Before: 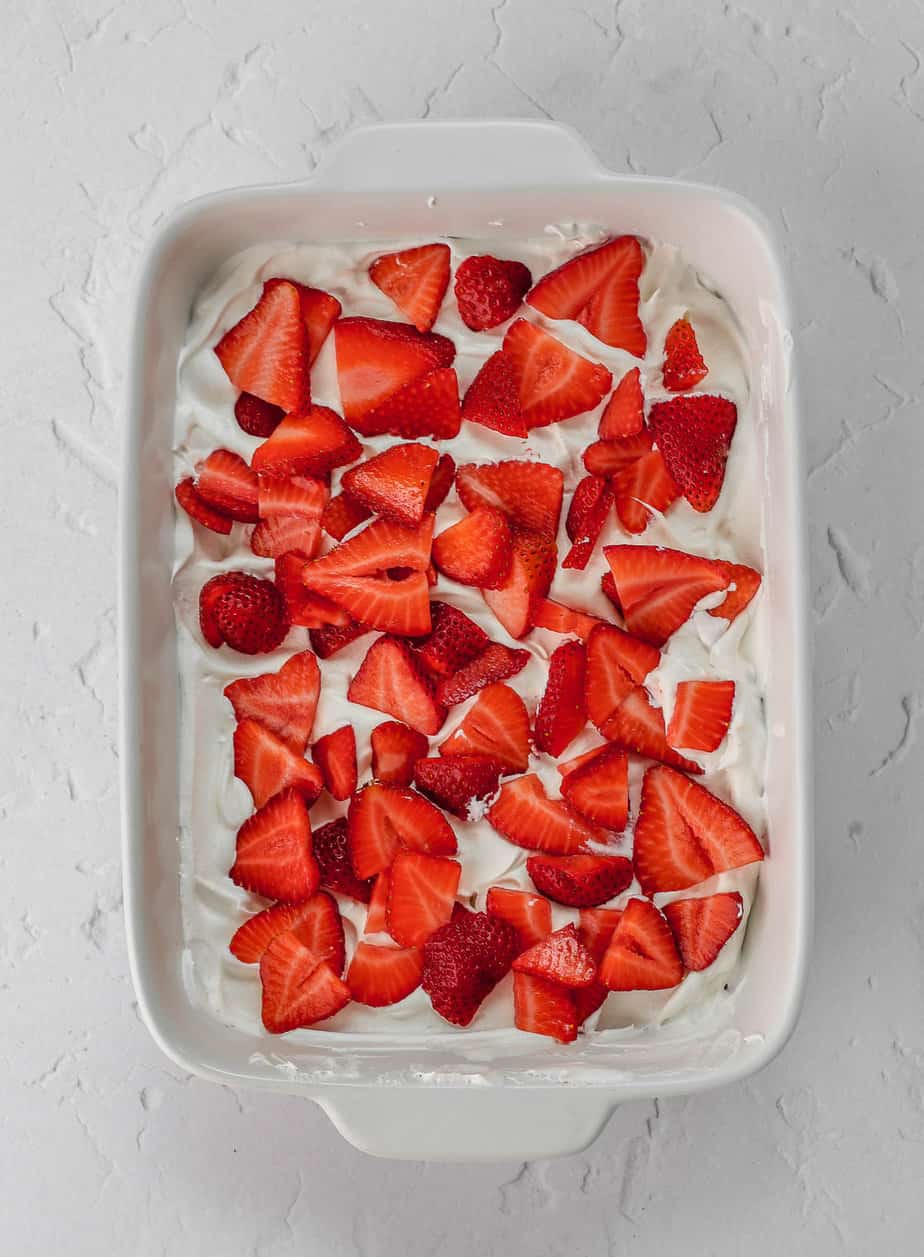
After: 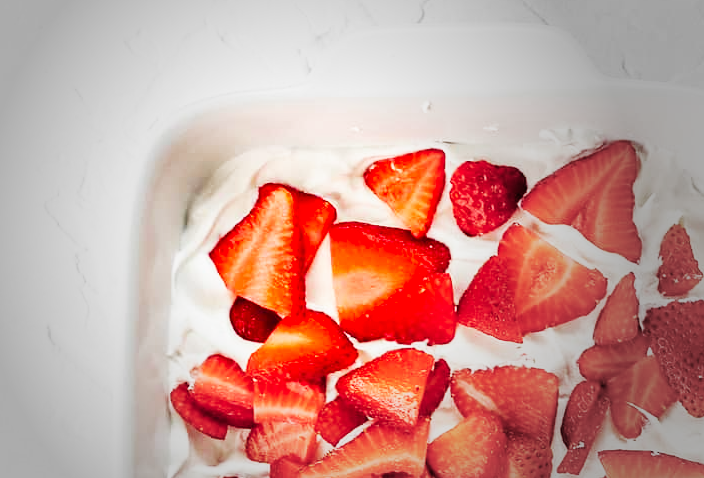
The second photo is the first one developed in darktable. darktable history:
crop: left 0.579%, top 7.627%, right 23.167%, bottom 54.275%
vignetting: fall-off start 33.76%, fall-off radius 64.94%, brightness -0.575, center (-0.12, -0.002), width/height ratio 0.959
base curve: curves: ch0 [(0, 0) (0.007, 0.004) (0.027, 0.03) (0.046, 0.07) (0.207, 0.54) (0.442, 0.872) (0.673, 0.972) (1, 1)], preserve colors none
